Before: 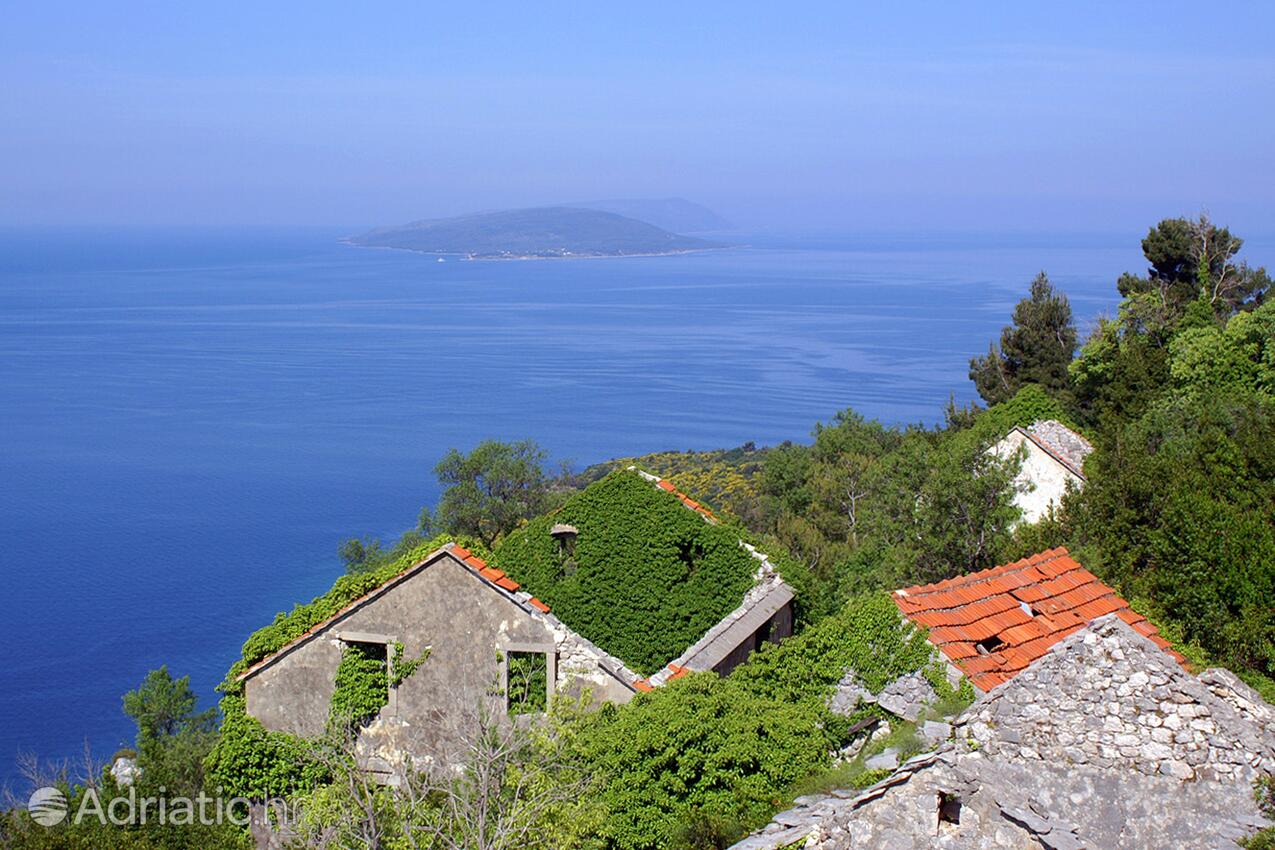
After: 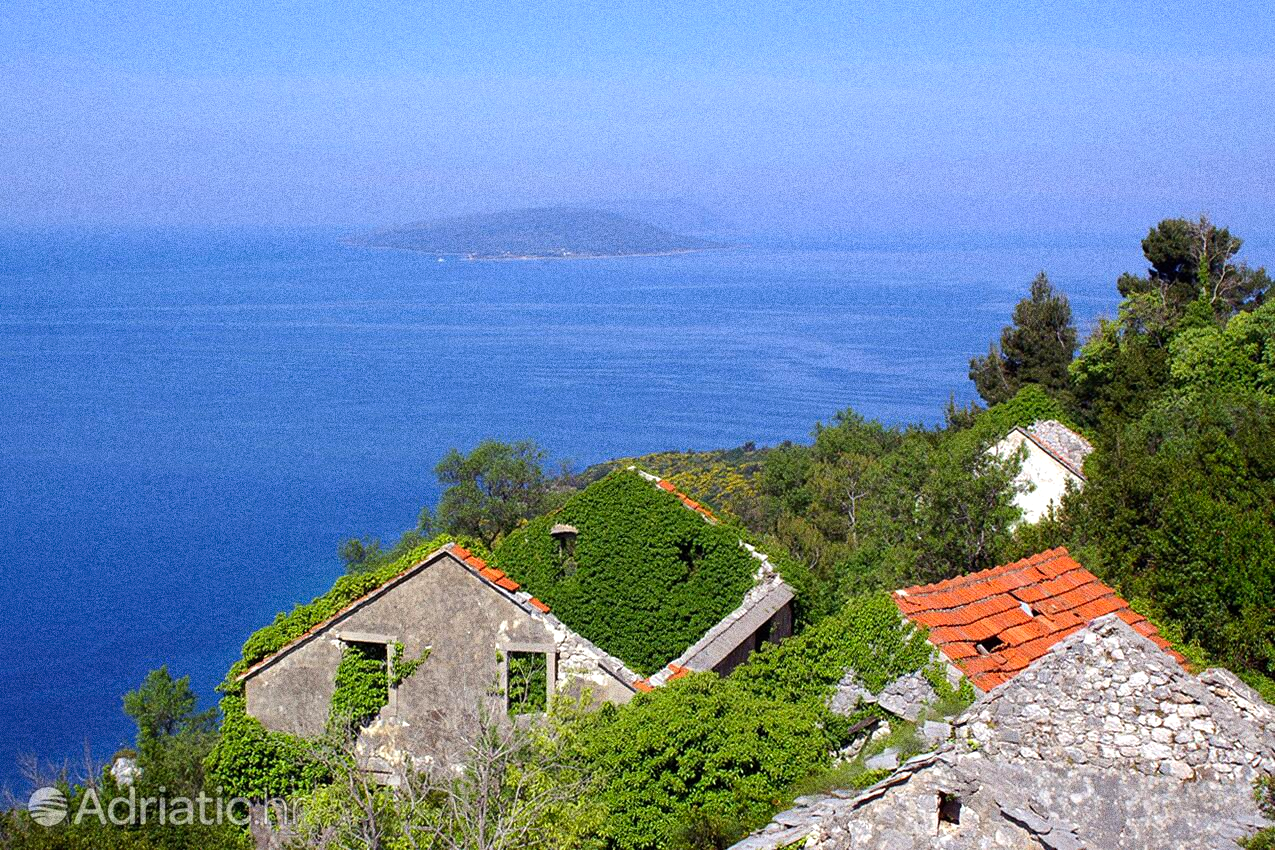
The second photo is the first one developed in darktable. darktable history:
grain: strength 49.07%
color balance: contrast 8.5%, output saturation 105%
